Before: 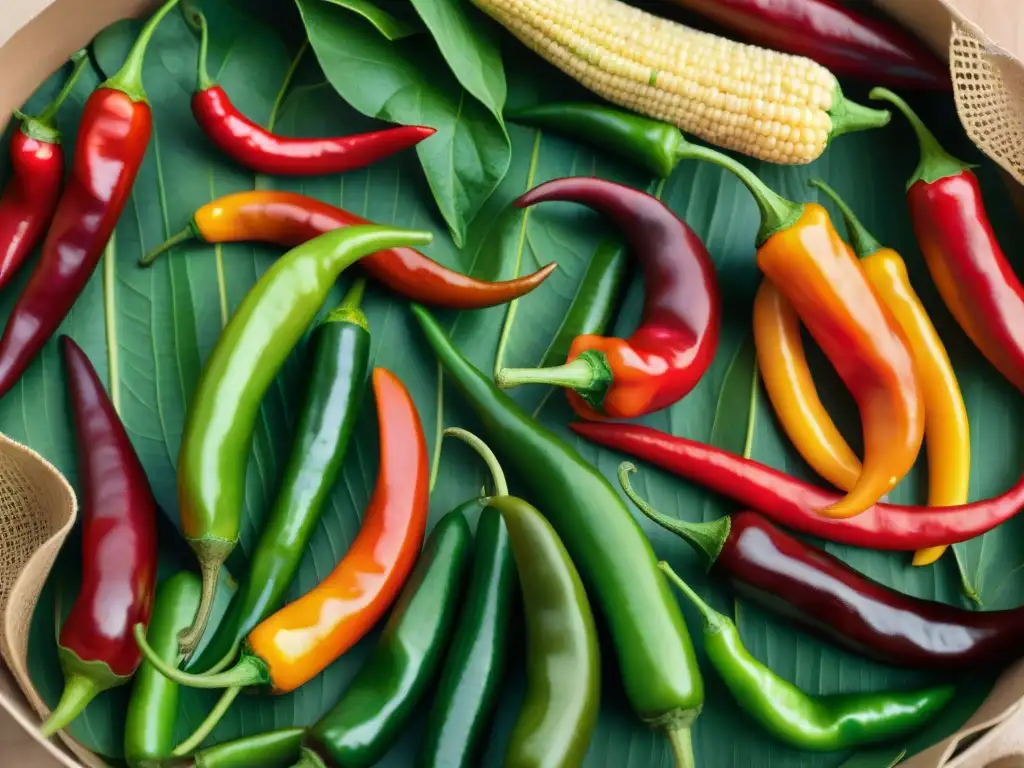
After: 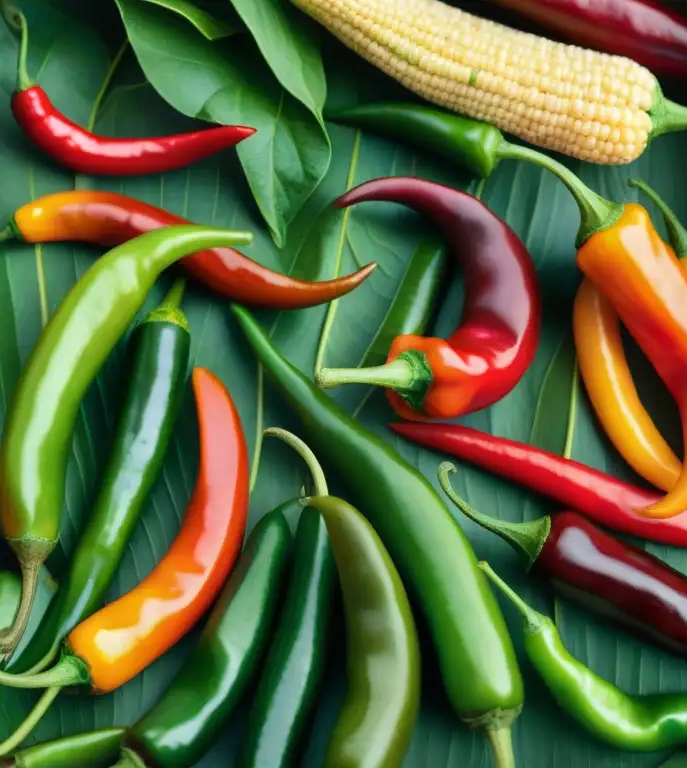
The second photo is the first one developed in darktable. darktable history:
crop and rotate: left 17.643%, right 15.255%
shadows and highlights: radius 125.06, shadows 30.48, highlights -31.17, low approximation 0.01, soften with gaussian
